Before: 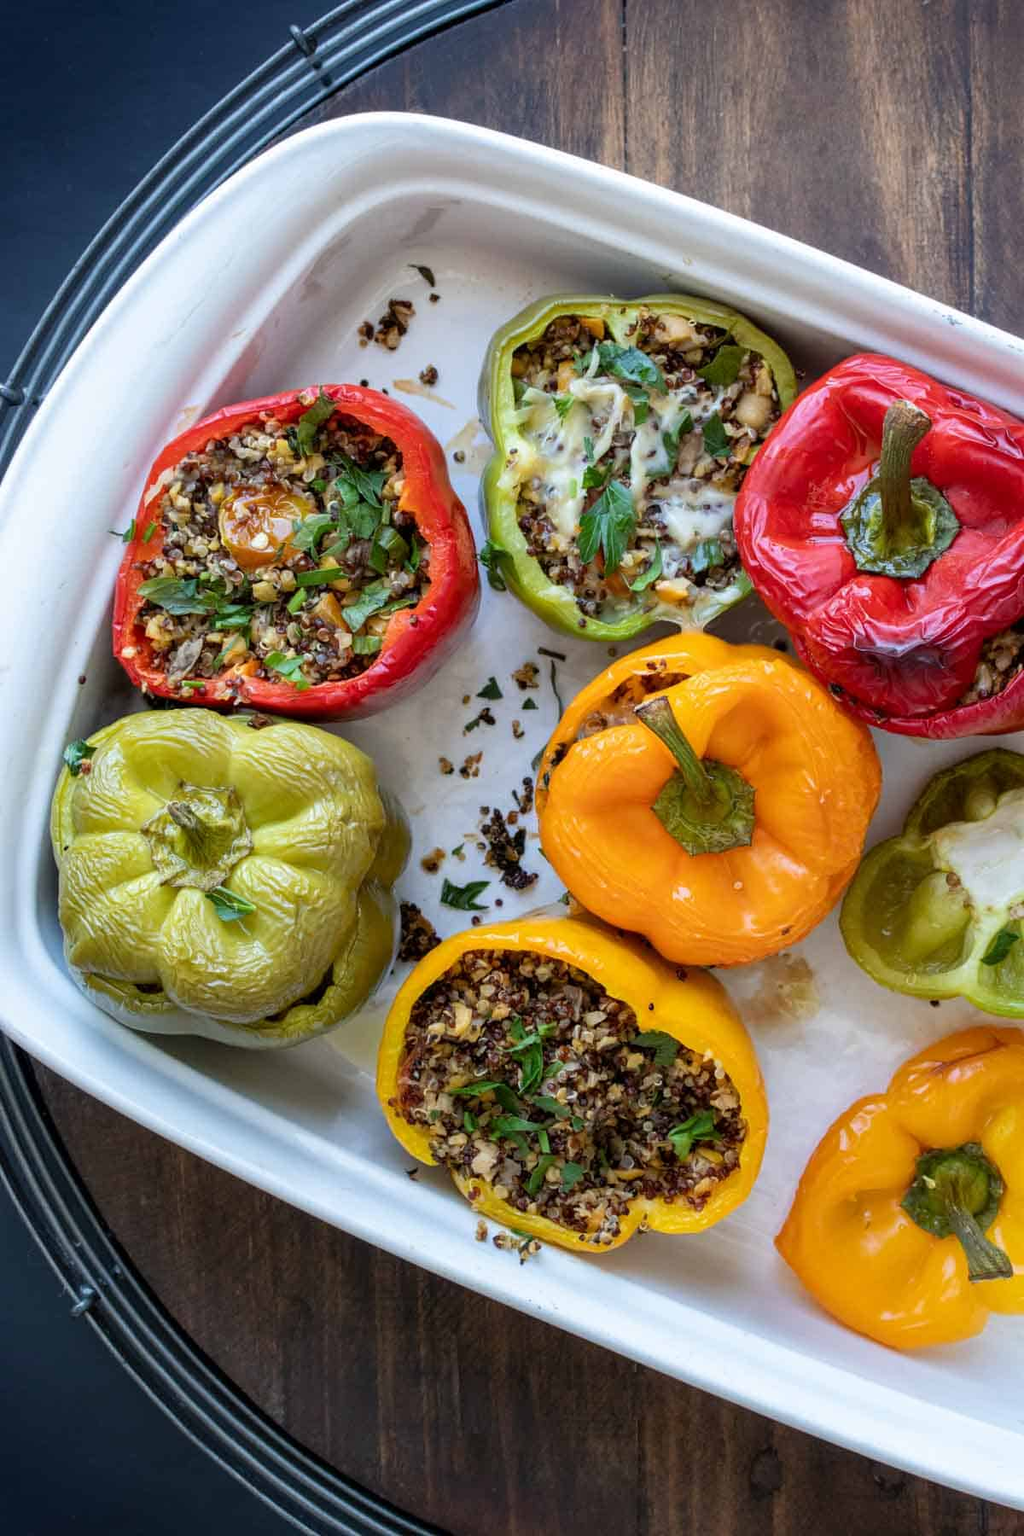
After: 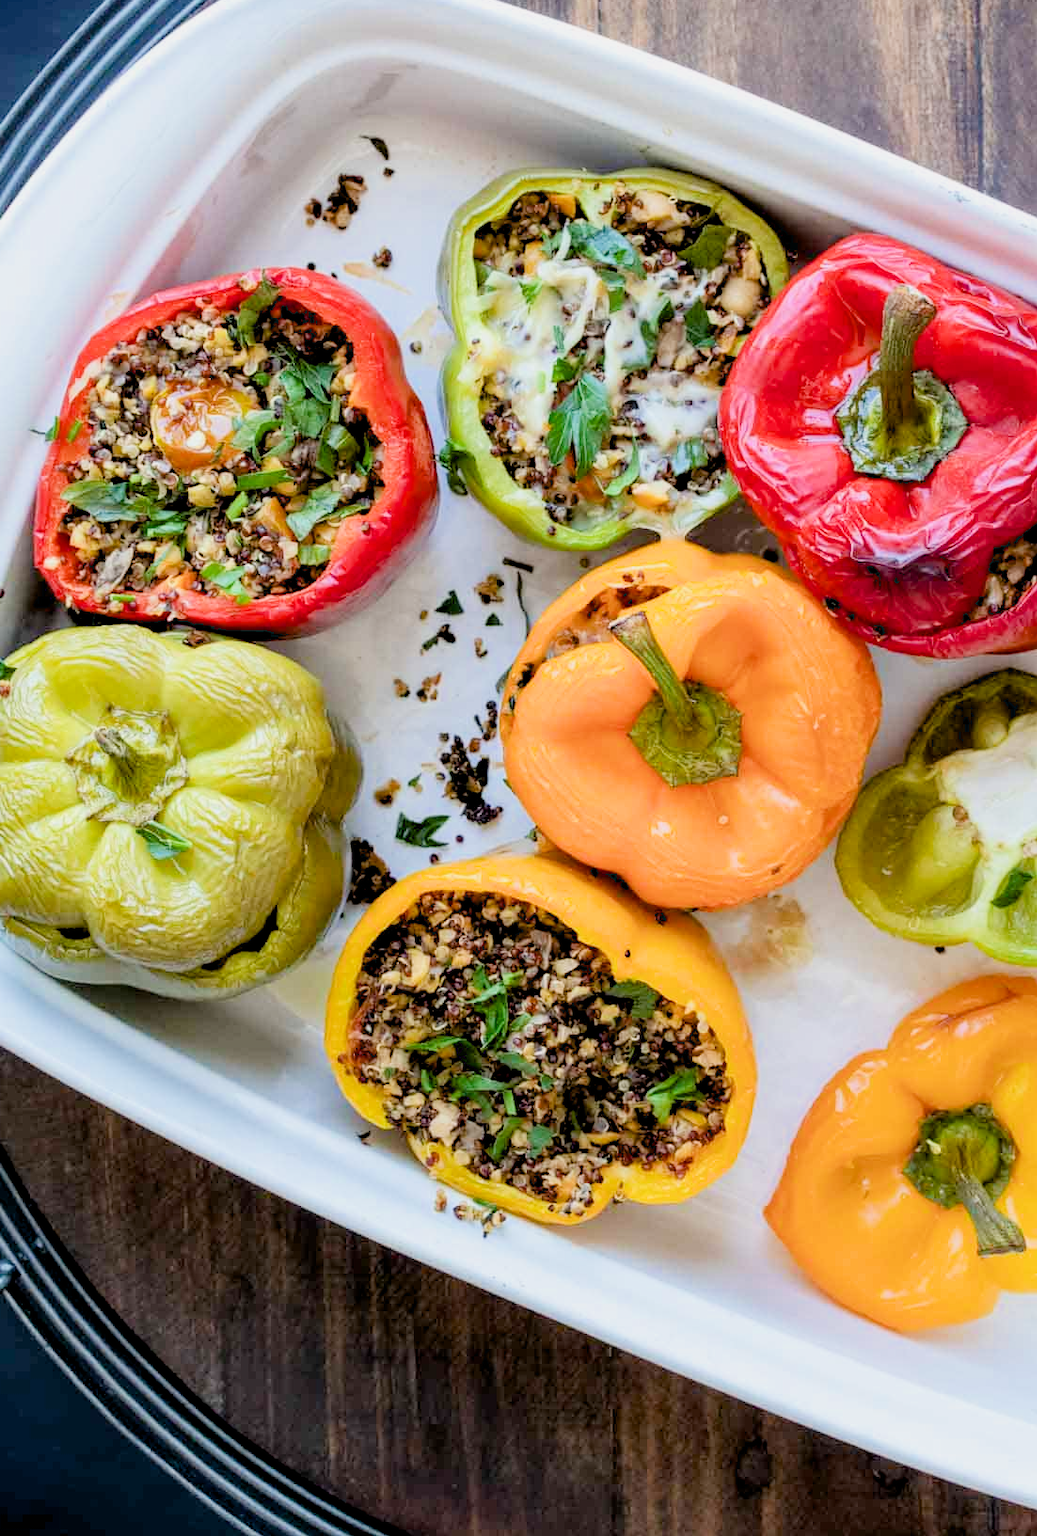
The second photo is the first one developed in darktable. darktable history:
crop and rotate: left 8.072%, top 9.255%
exposure: black level correction 0.008, exposure 0.986 EV, compensate highlight preservation false
filmic rgb: black relative exposure -7.65 EV, white relative exposure 4.56 EV, hardness 3.61
